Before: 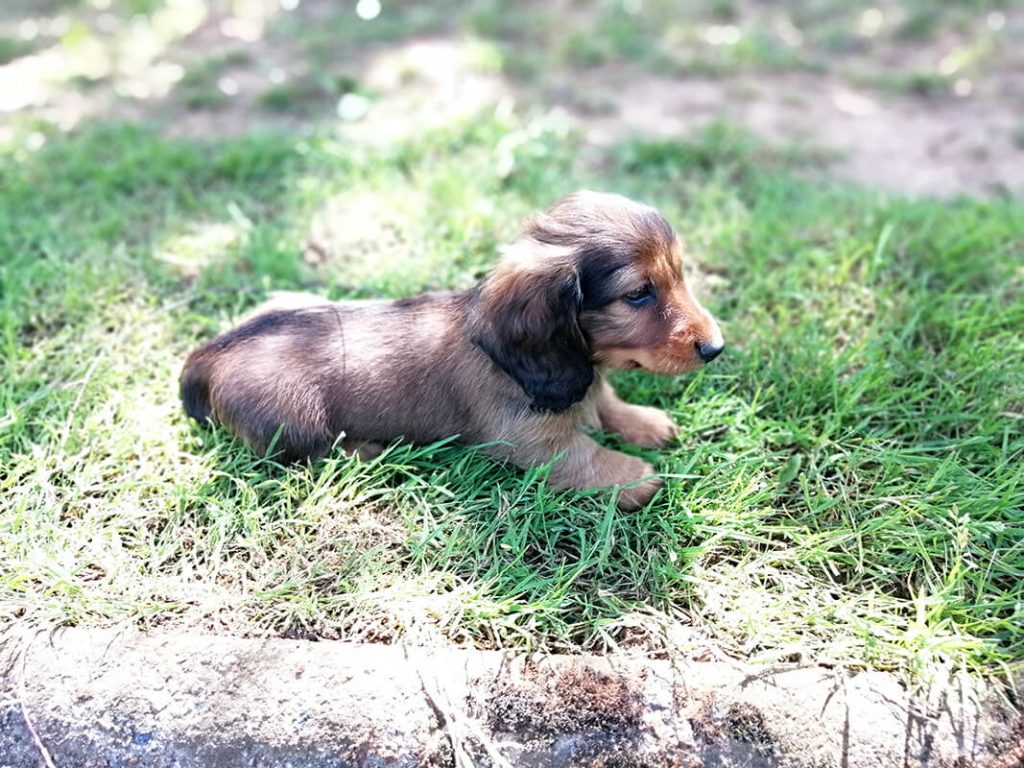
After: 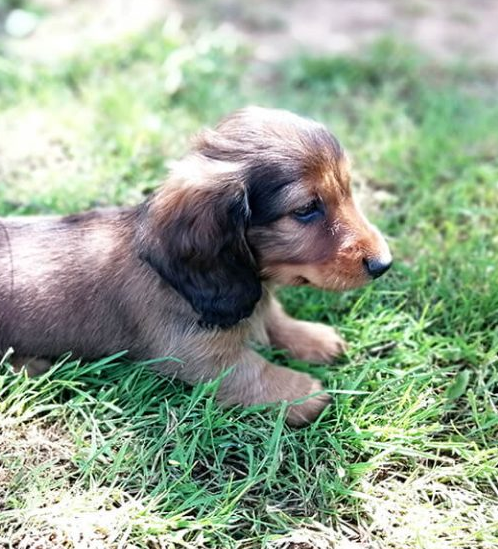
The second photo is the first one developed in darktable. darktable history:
crop: left 32.457%, top 10.959%, right 18.642%, bottom 17.451%
